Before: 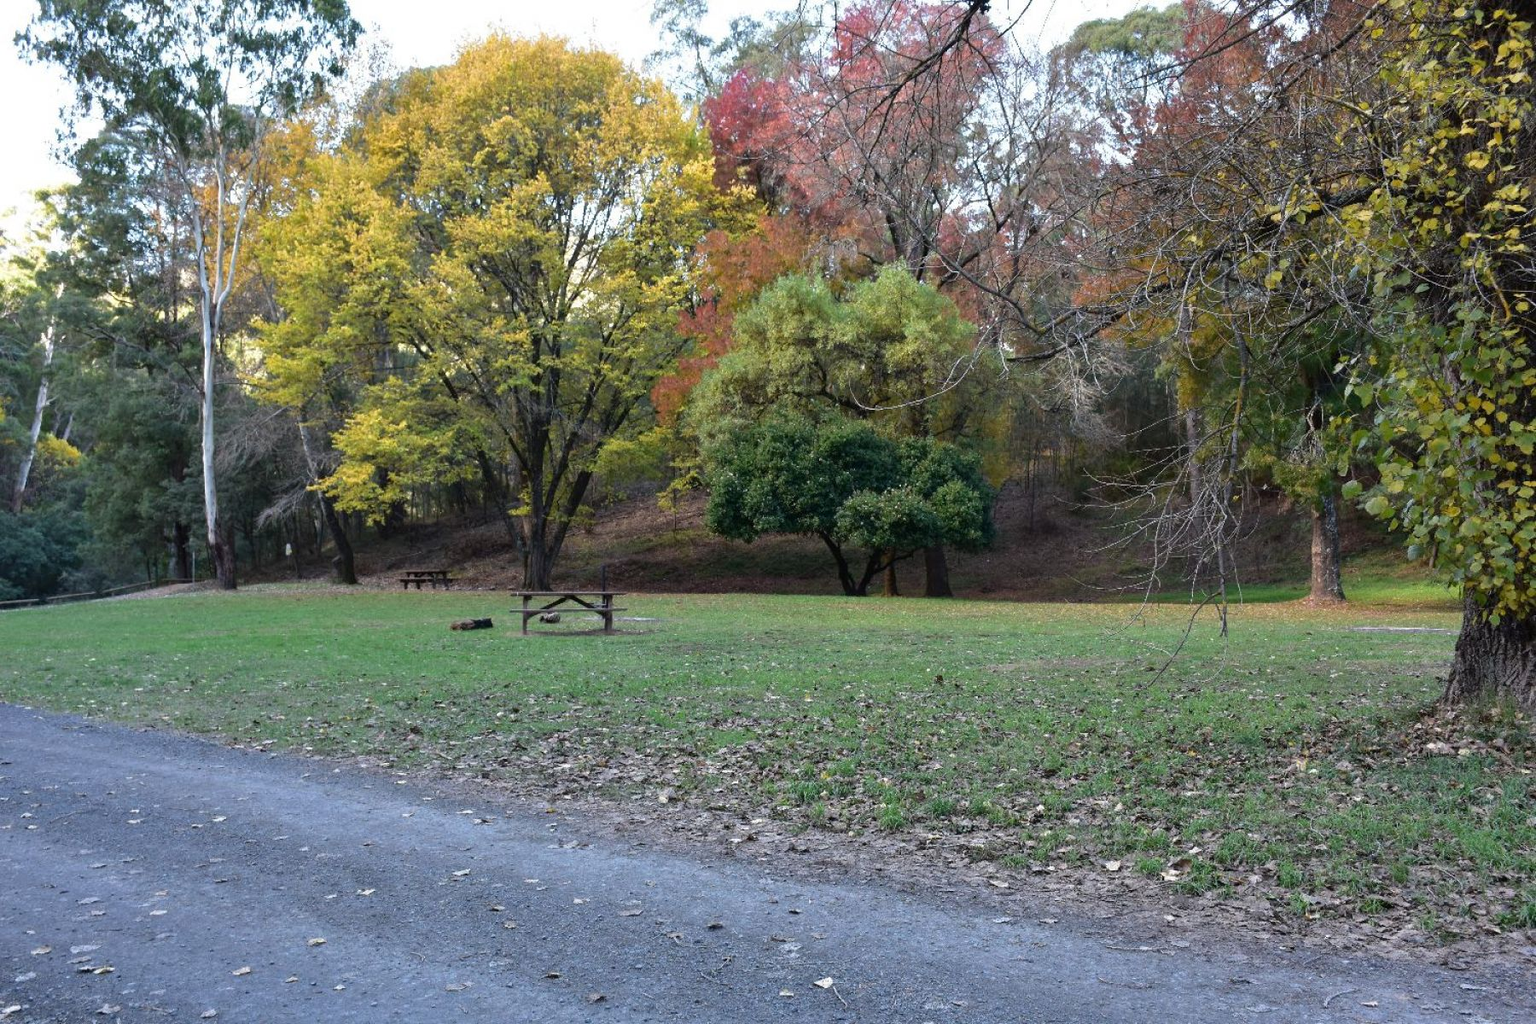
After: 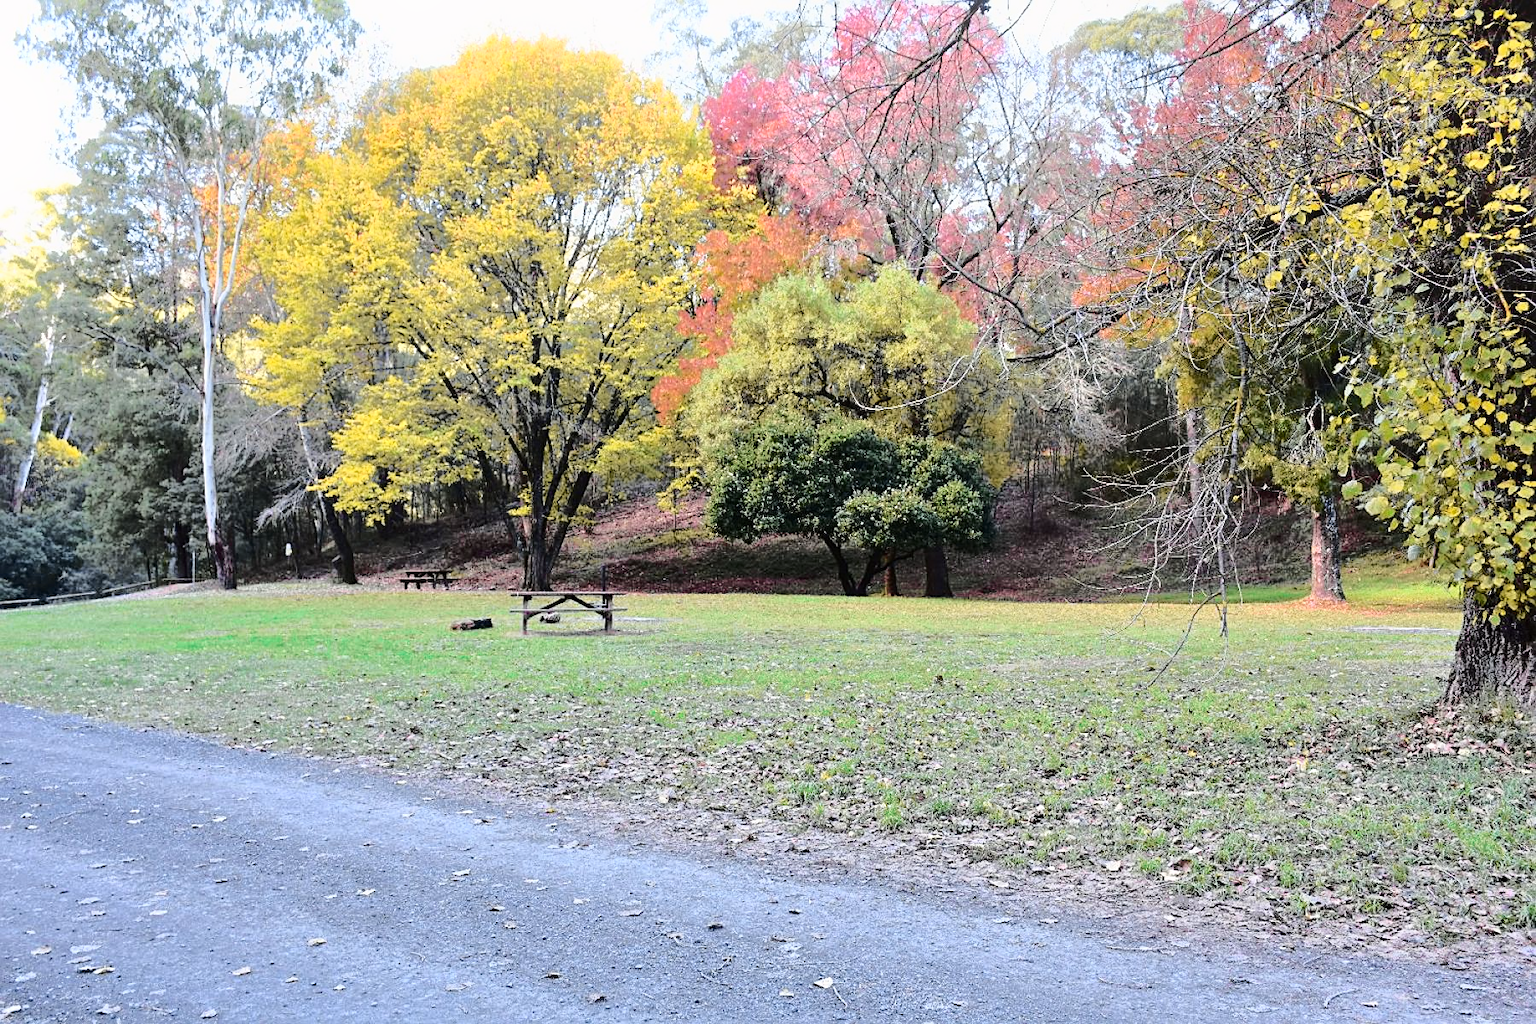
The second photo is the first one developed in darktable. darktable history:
base curve: curves: ch0 [(0, 0) (0.283, 0.295) (1, 1)], preserve colors none
sharpen: on, module defaults
tone equalizer: -8 EV 0.001 EV, -7 EV -0.004 EV, -6 EV 0.009 EV, -5 EV 0.032 EV, -4 EV 0.276 EV, -3 EV 0.644 EV, -2 EV 0.584 EV, -1 EV 0.187 EV, +0 EV 0.024 EV
bloom: size 13.65%, threshold 98.39%, strength 4.82%
contrast brightness saturation: contrast 0.2, brightness 0.16, saturation 0.22
tone curve: curves: ch0 [(0, 0) (0.104, 0.061) (0.239, 0.201) (0.327, 0.317) (0.401, 0.443) (0.489, 0.566) (0.65, 0.68) (0.832, 0.858) (1, 0.977)]; ch1 [(0, 0) (0.161, 0.092) (0.35, 0.33) (0.379, 0.401) (0.447, 0.476) (0.495, 0.499) (0.515, 0.518) (0.534, 0.557) (0.602, 0.625) (0.712, 0.706) (1, 1)]; ch2 [(0, 0) (0.359, 0.372) (0.437, 0.437) (0.502, 0.501) (0.55, 0.534) (0.592, 0.601) (0.647, 0.64) (1, 1)], color space Lab, independent channels, preserve colors none
